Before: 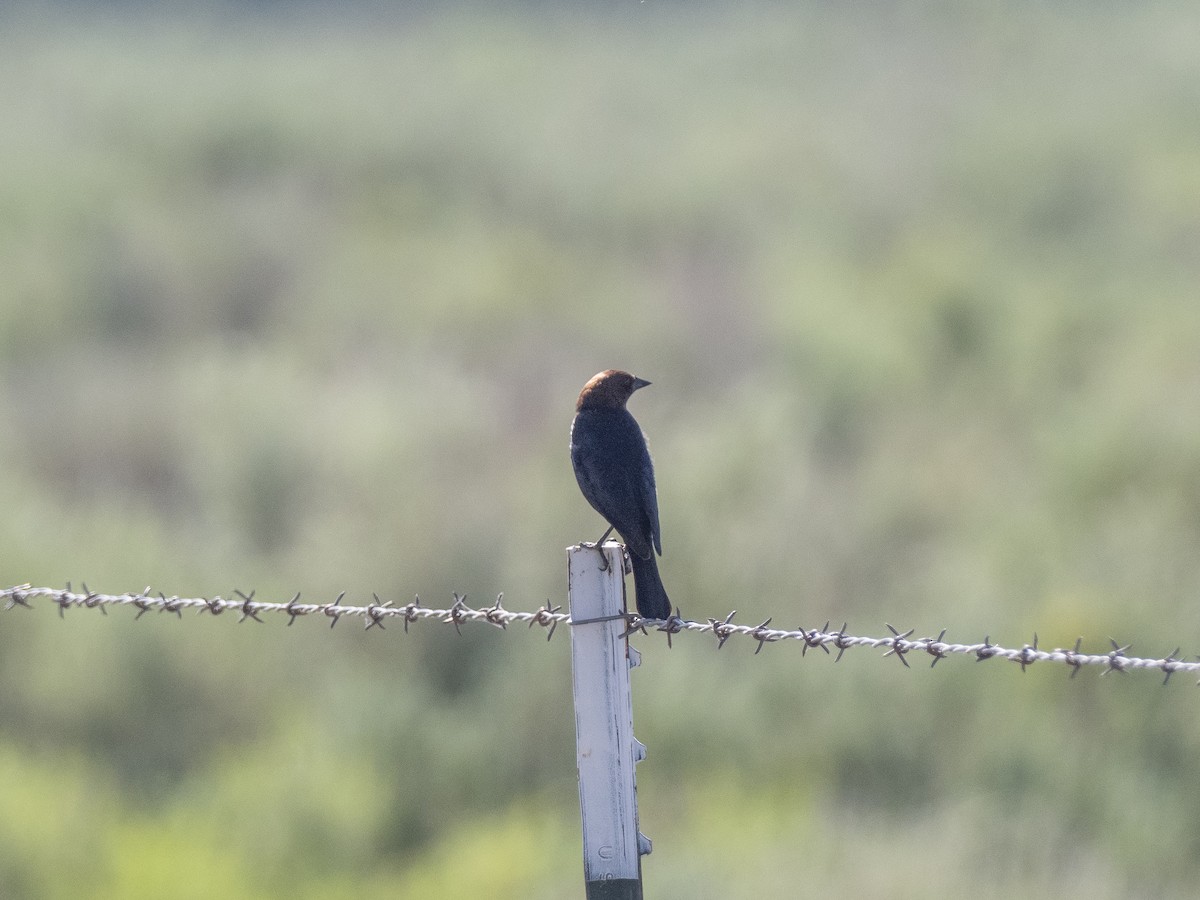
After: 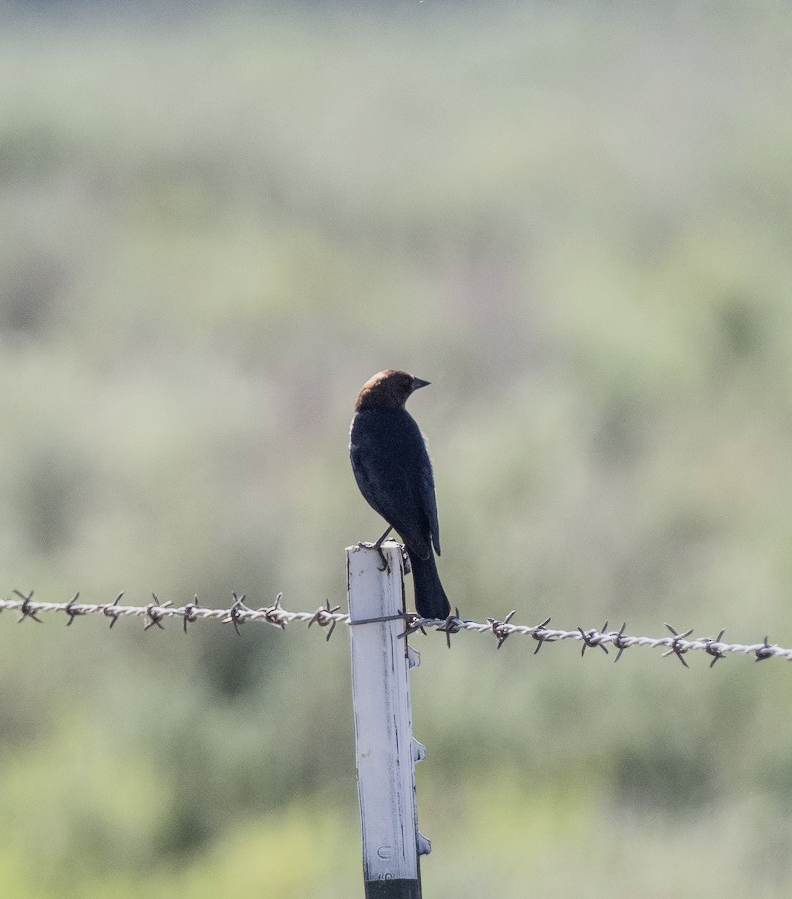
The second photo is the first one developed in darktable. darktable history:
filmic rgb: hardness 4.17
contrast brightness saturation: contrast 0.22
crop and rotate: left 18.442%, right 15.508%
